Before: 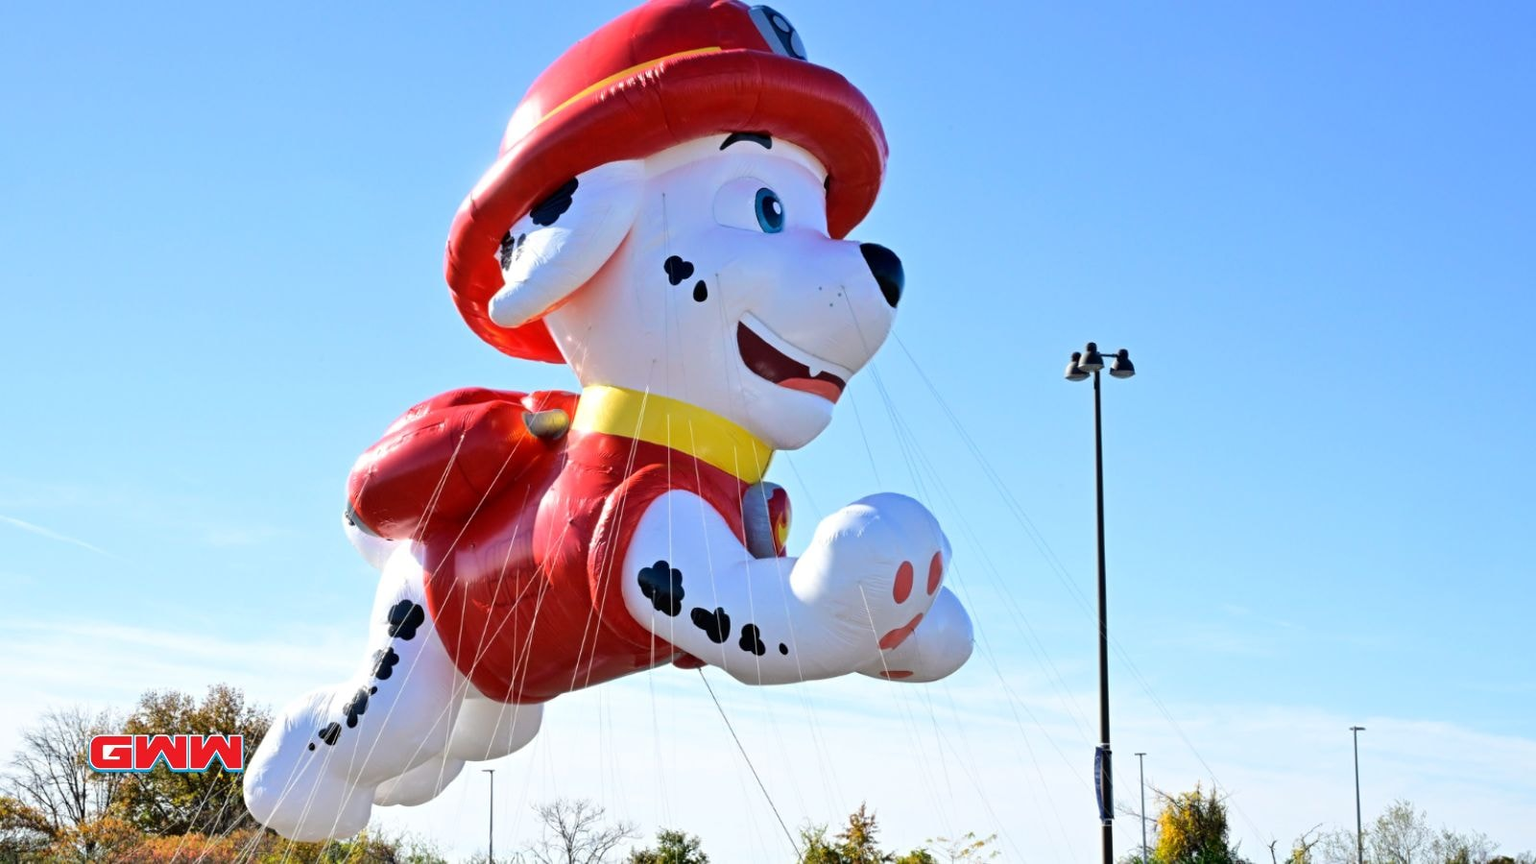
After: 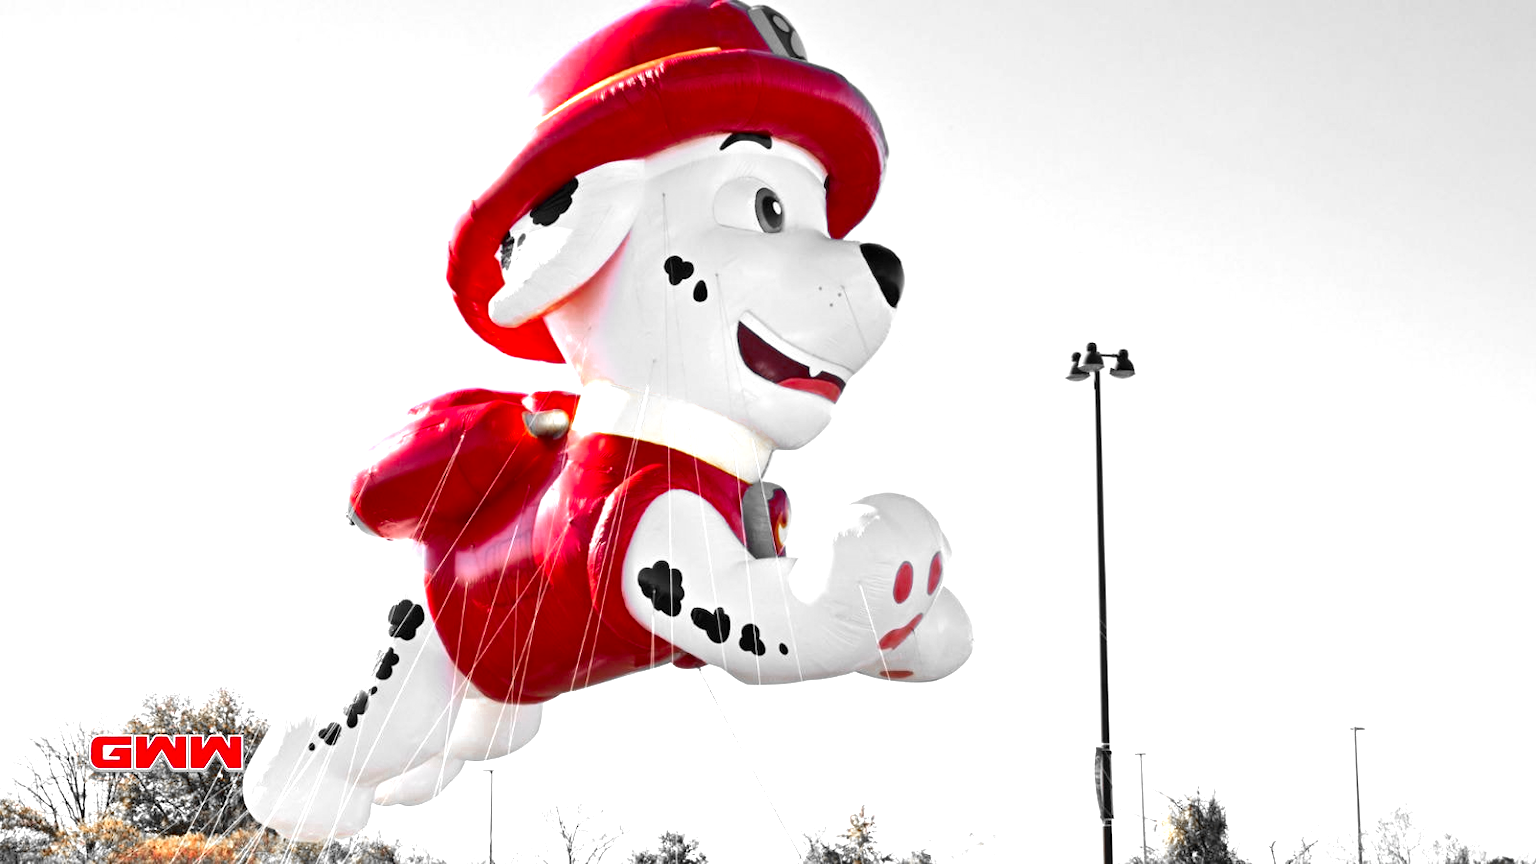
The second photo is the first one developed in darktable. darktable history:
exposure: black level correction 0, exposure 1 EV, compensate exposure bias true, compensate highlight preservation false
color zones: curves: ch0 [(0, 0.497) (0.096, 0.361) (0.221, 0.538) (0.429, 0.5) (0.571, 0.5) (0.714, 0.5) (0.857, 0.5) (1, 0.497)]; ch1 [(0, 0.5) (0.143, 0.5) (0.257, -0.002) (0.429, 0.04) (0.571, -0.001) (0.714, -0.015) (0.857, 0.024) (1, 0.5)]
